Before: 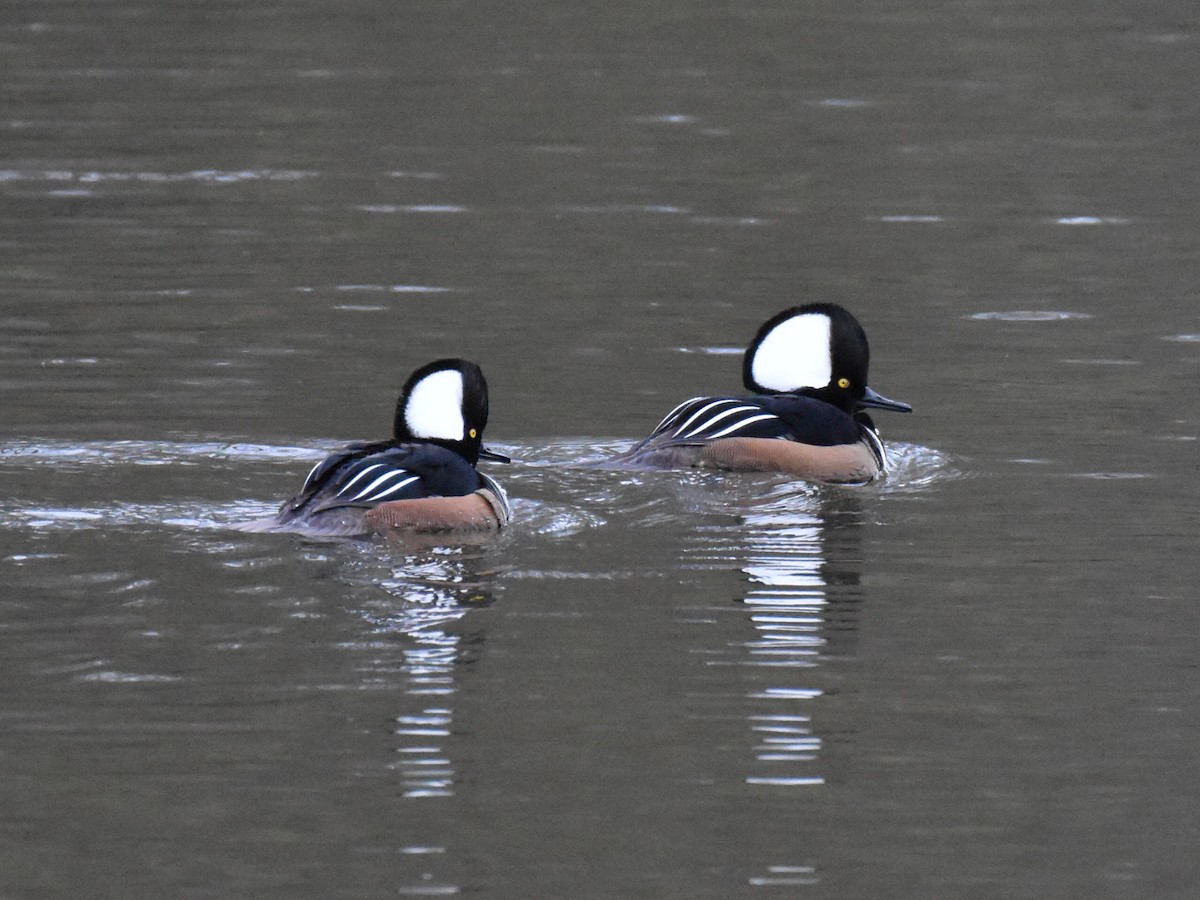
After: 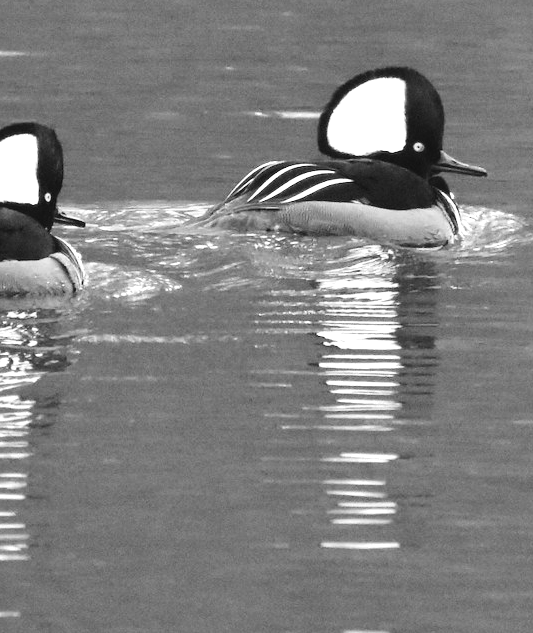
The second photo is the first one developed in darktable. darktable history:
tone curve: curves: ch0 [(0, 0.047) (0.199, 0.263) (0.47, 0.555) (0.805, 0.839) (1, 0.962)], color space Lab, linked channels, preserve colors none
crop: left 35.432%, top 26.233%, right 20.145%, bottom 3.432%
color zones: curves: ch1 [(0, -0.014) (0.143, -0.013) (0.286, -0.013) (0.429, -0.016) (0.571, -0.019) (0.714, -0.015) (0.857, 0.002) (1, -0.014)]
contrast brightness saturation: contrast 0.07, brightness -0.13, saturation 0.06
exposure: black level correction 0, exposure 0.953 EV, compensate exposure bias true, compensate highlight preservation false
